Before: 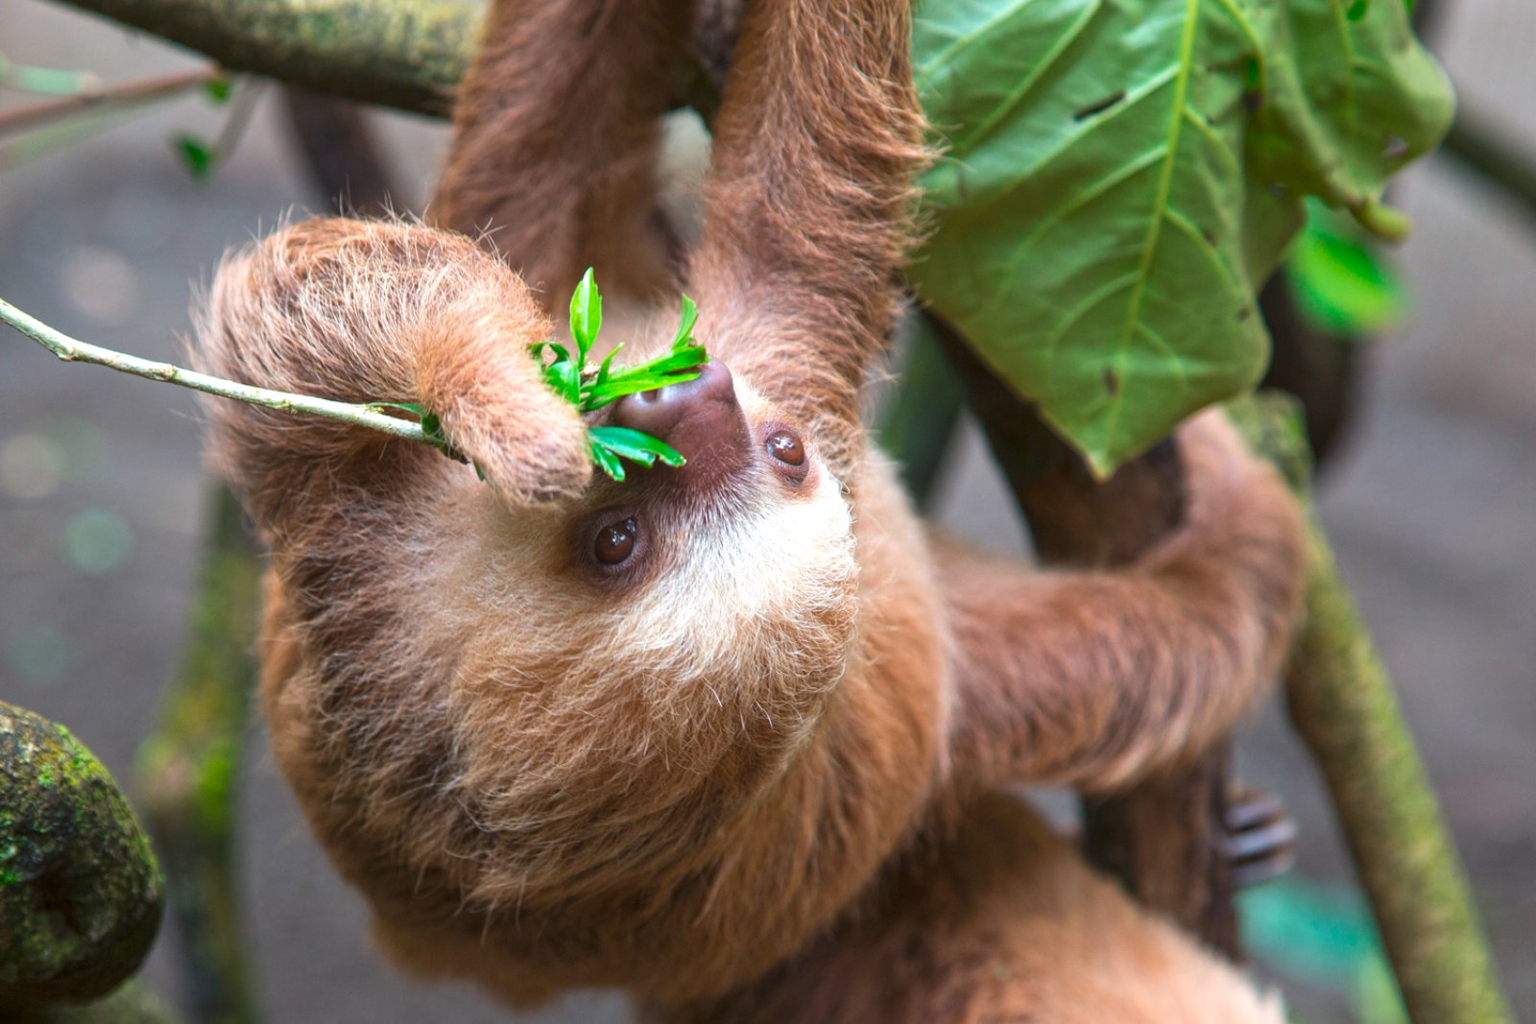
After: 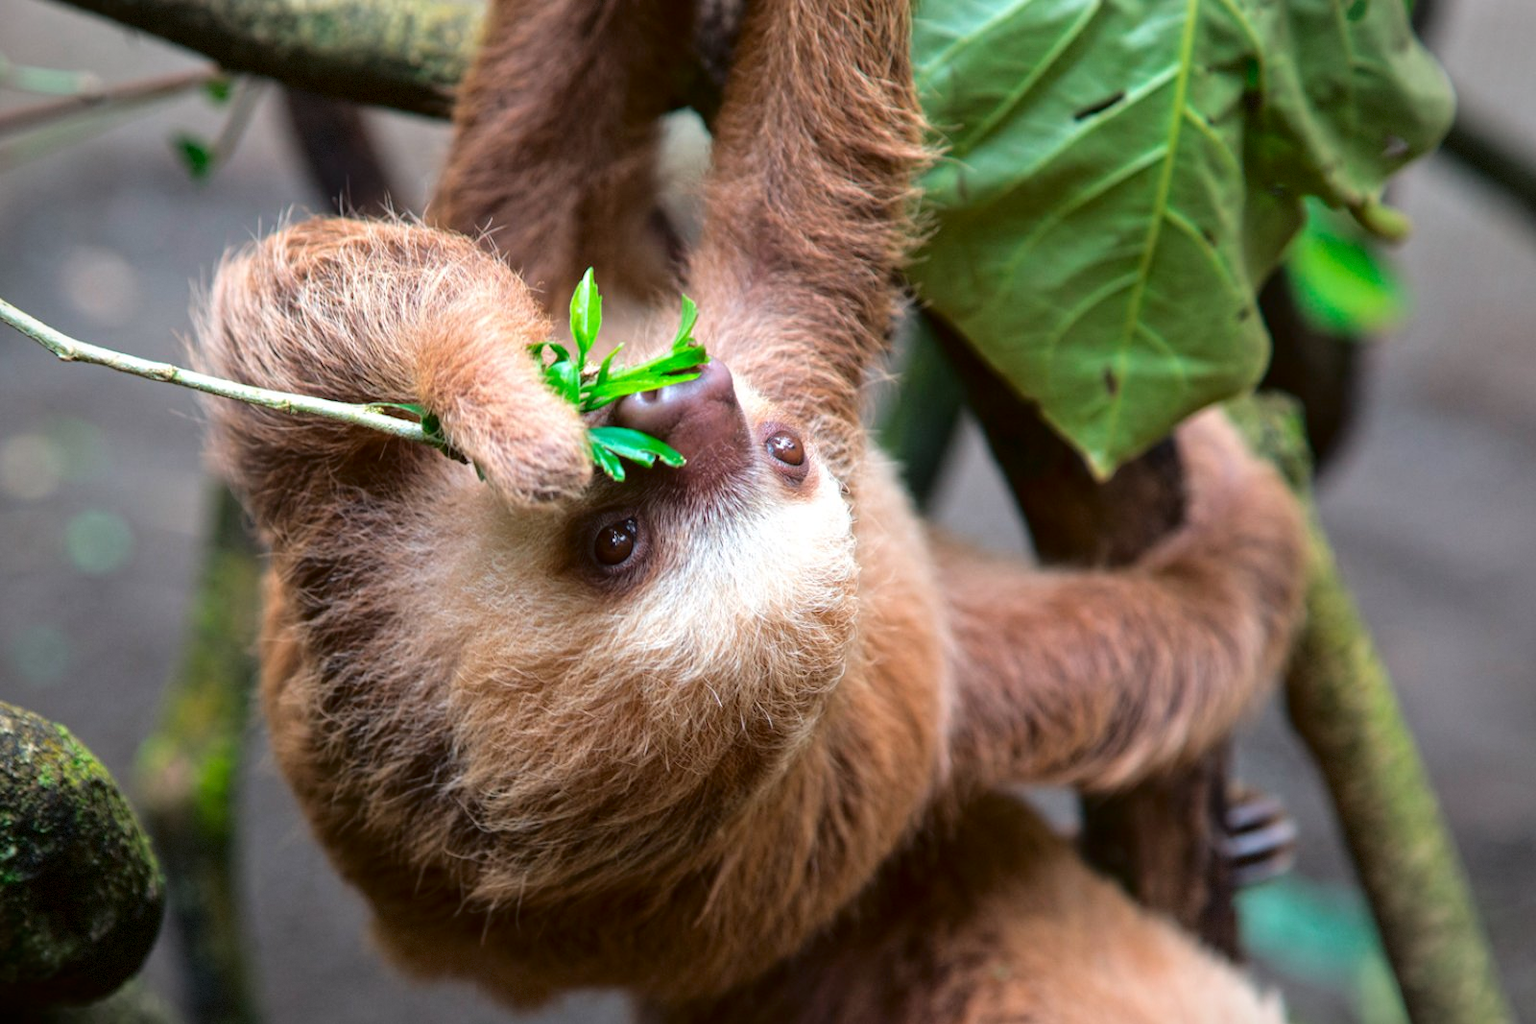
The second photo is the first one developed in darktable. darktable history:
vignetting: fall-off start 91%, fall-off radius 39.39%, brightness -0.182, saturation -0.3, width/height ratio 1.219, shape 1.3, dithering 8-bit output, unbound false
fill light: exposure -2 EV, width 8.6
